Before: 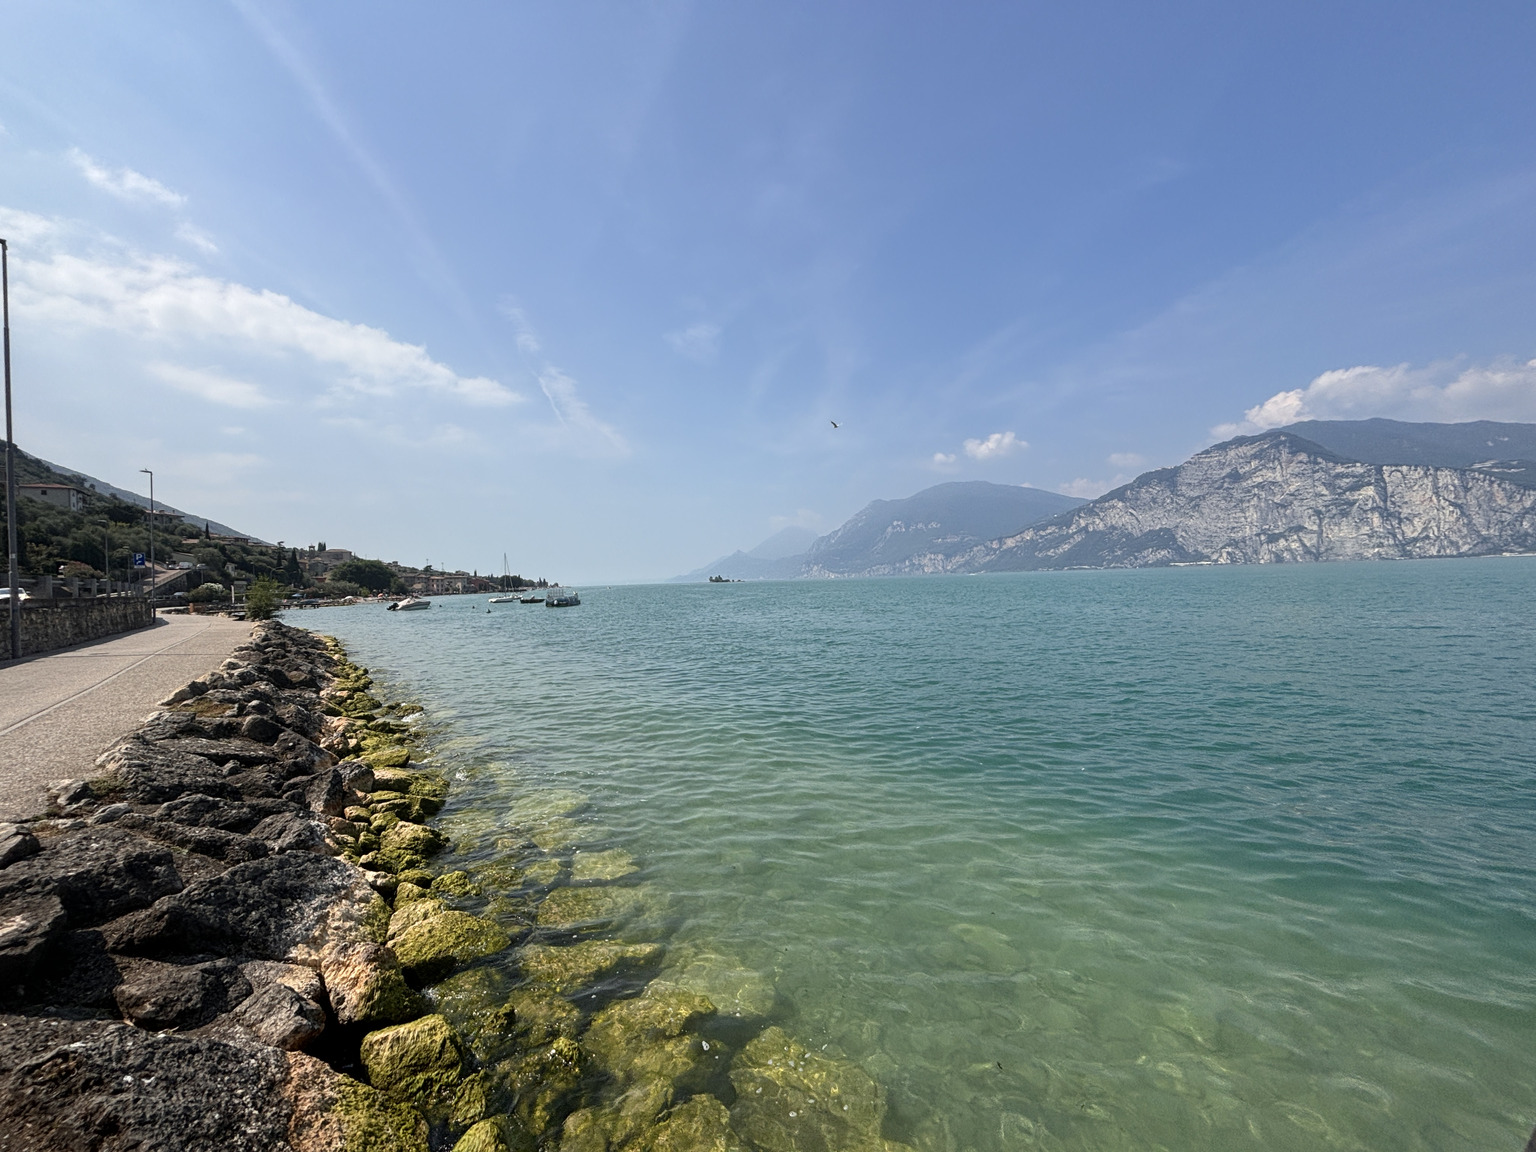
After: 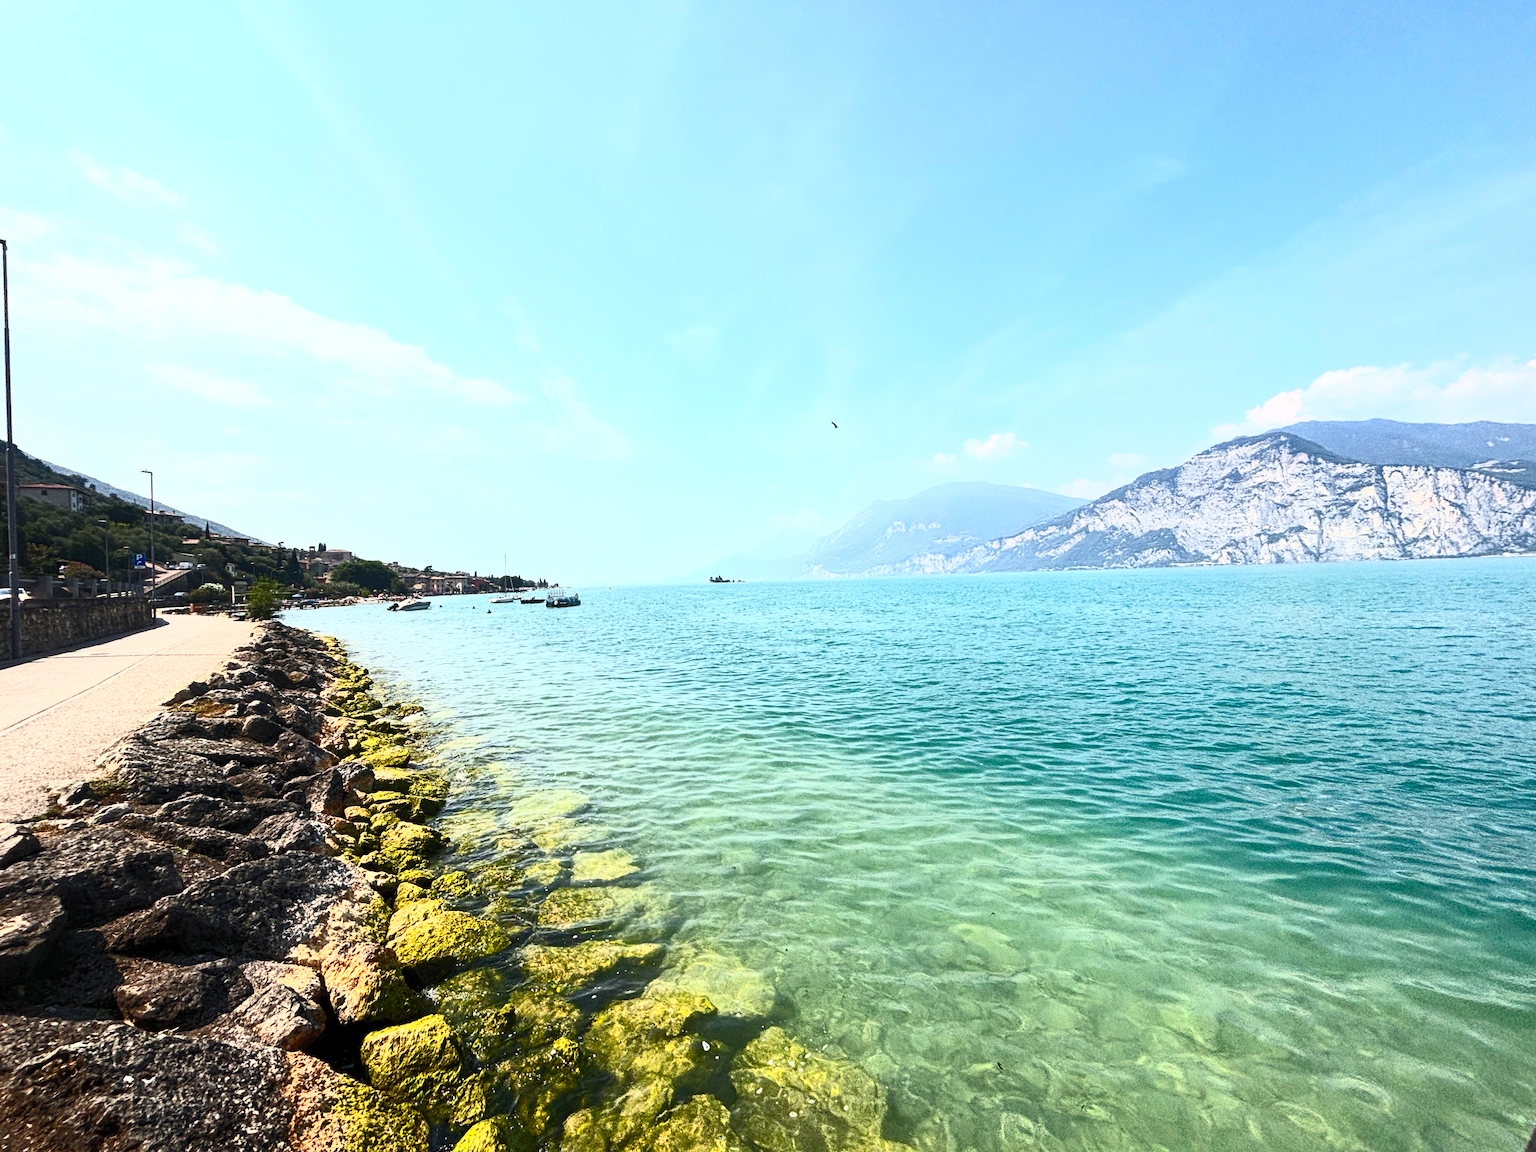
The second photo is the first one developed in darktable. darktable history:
exposure: exposure -0.041 EV, compensate highlight preservation false
contrast brightness saturation: contrast 0.83, brightness 0.59, saturation 0.59
